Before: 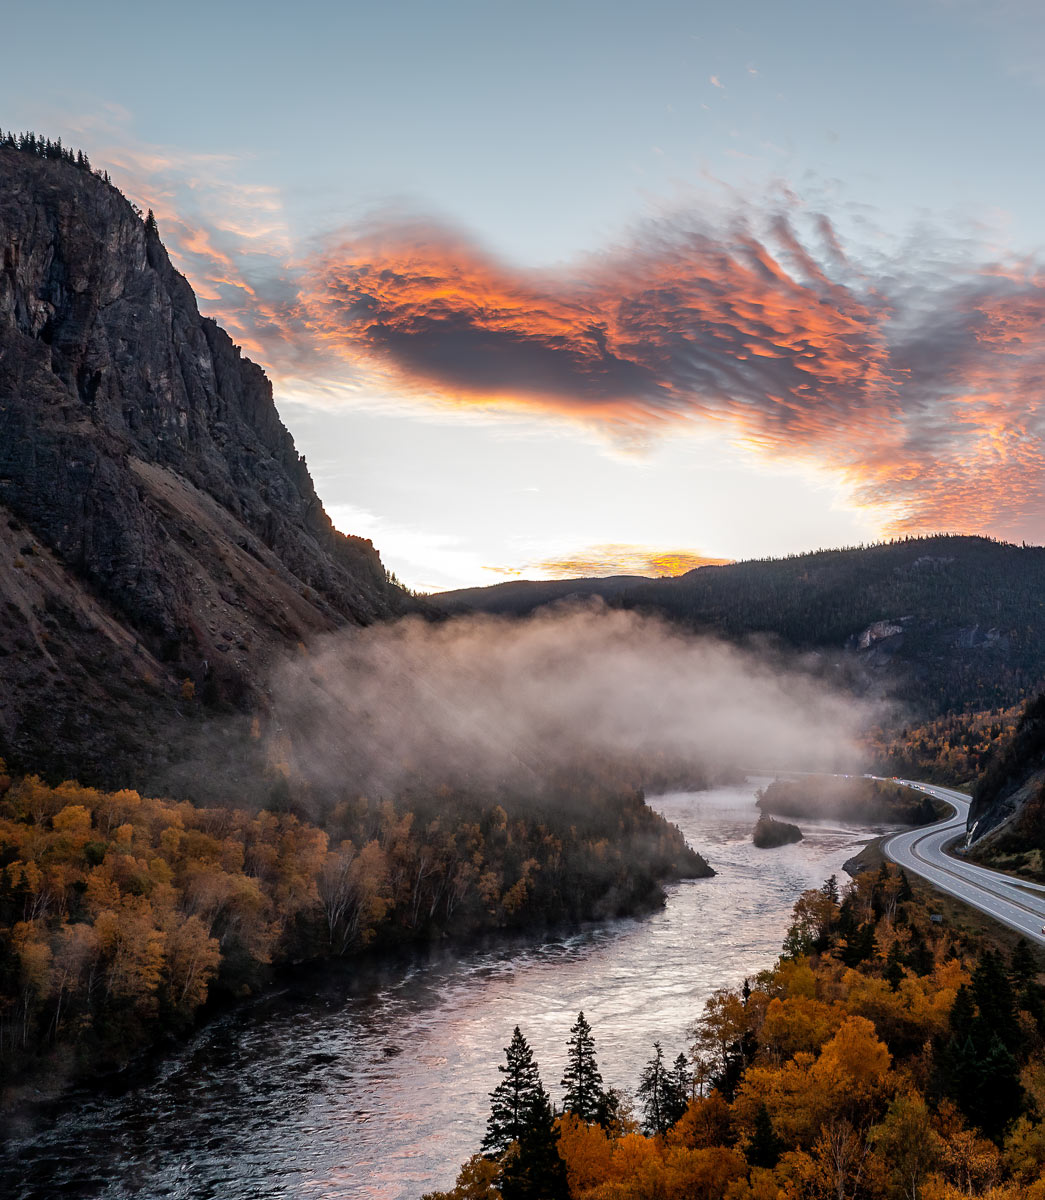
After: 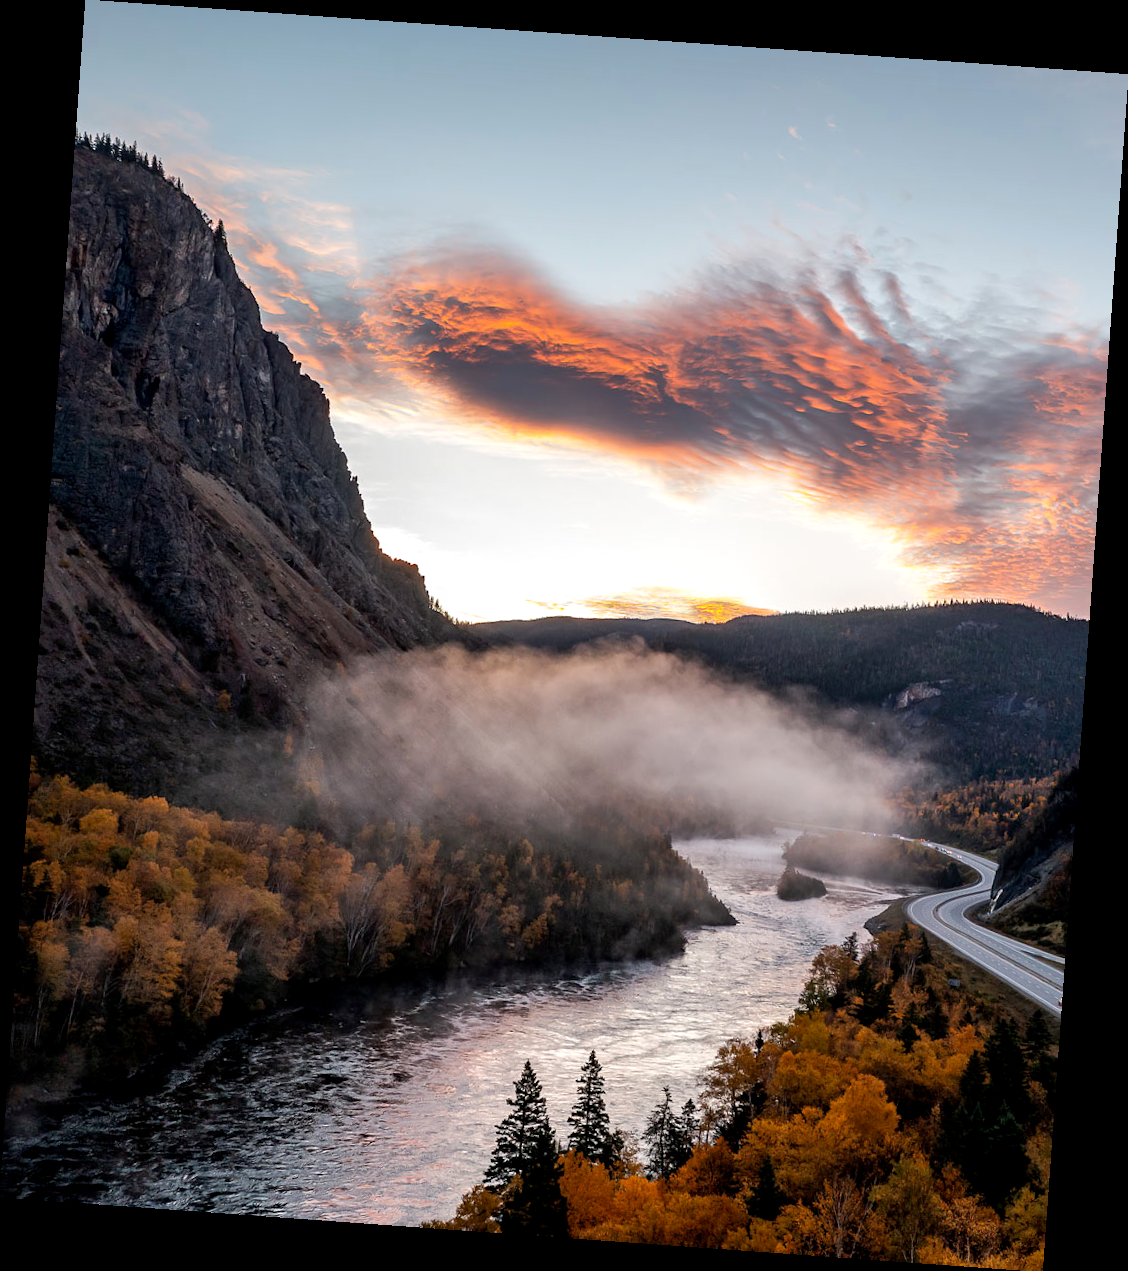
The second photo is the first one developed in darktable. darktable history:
exposure: black level correction 0.002, exposure 0.15 EV, compensate highlight preservation false
rotate and perspective: rotation 4.1°, automatic cropping off
